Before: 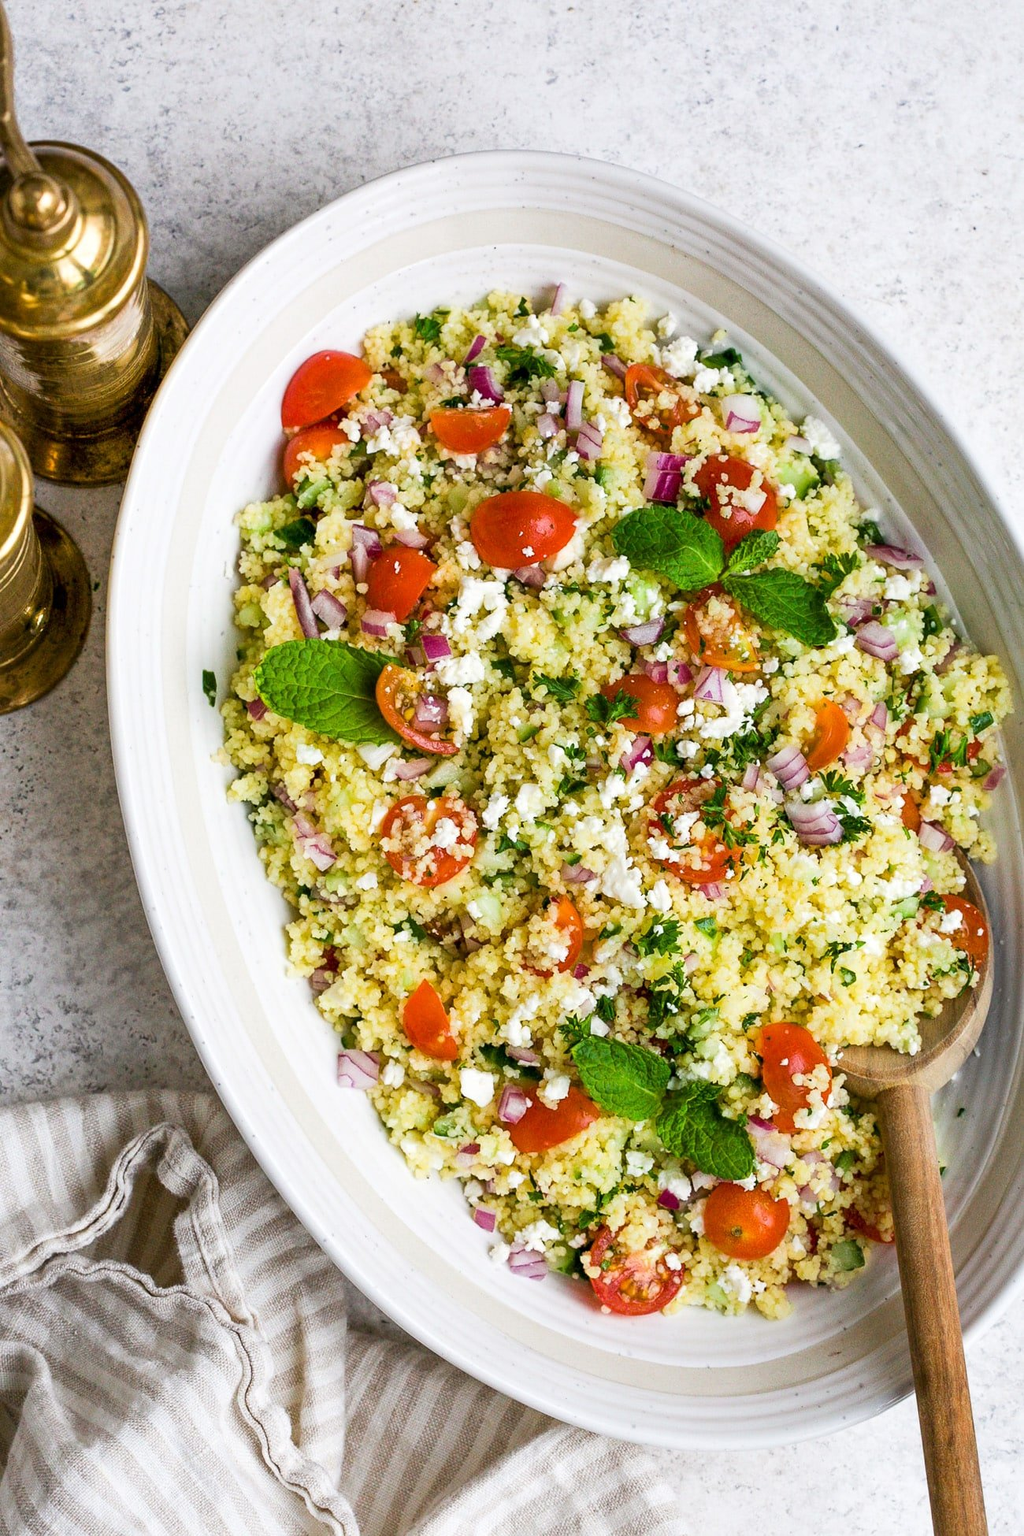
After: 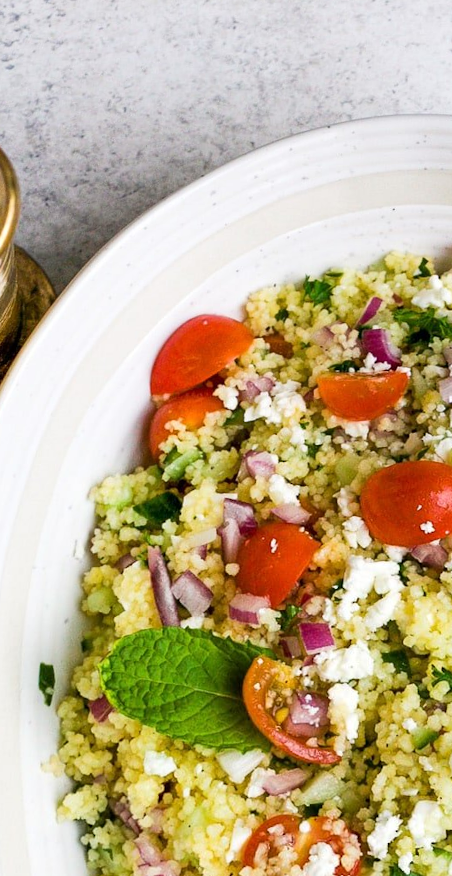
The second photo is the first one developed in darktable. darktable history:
rotate and perspective: rotation 0.72°, lens shift (vertical) -0.352, lens shift (horizontal) -0.051, crop left 0.152, crop right 0.859, crop top 0.019, crop bottom 0.964
crop and rotate: left 10.817%, top 0.062%, right 47.194%, bottom 53.626%
tone equalizer: on, module defaults
